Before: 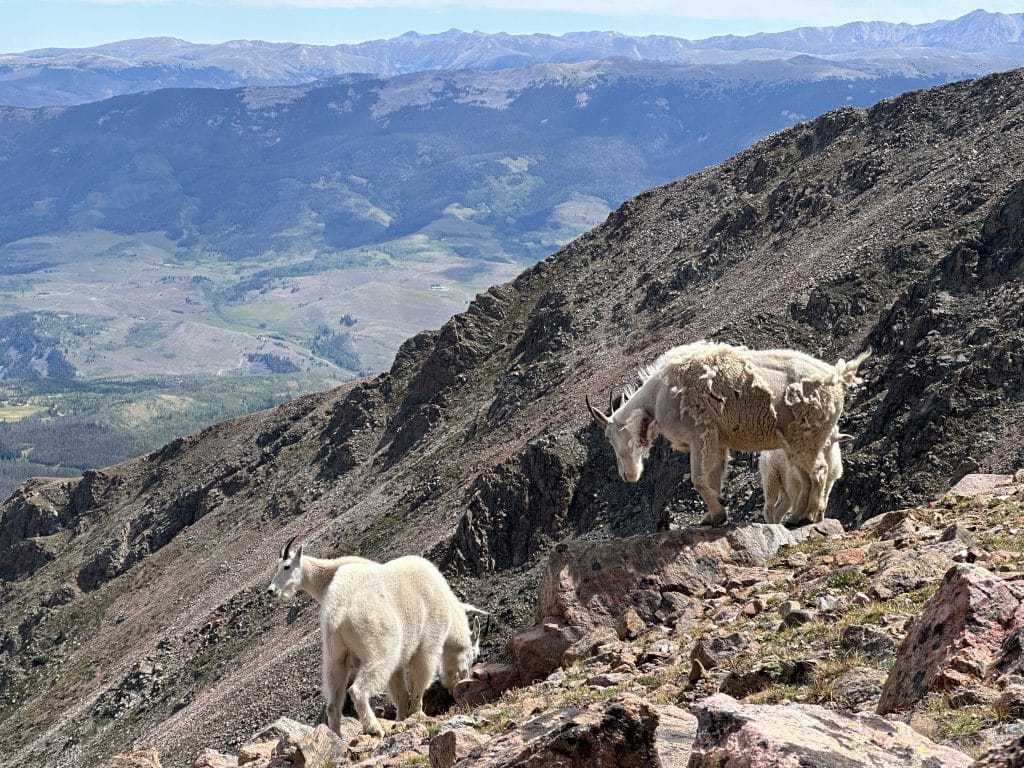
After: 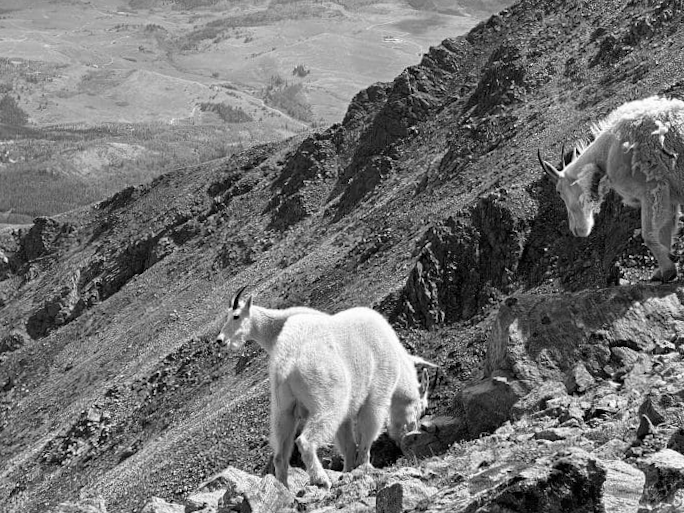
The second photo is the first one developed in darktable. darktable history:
crop and rotate: angle -0.82°, left 3.85%, top 31.828%, right 27.992%
monochrome: on, module defaults
